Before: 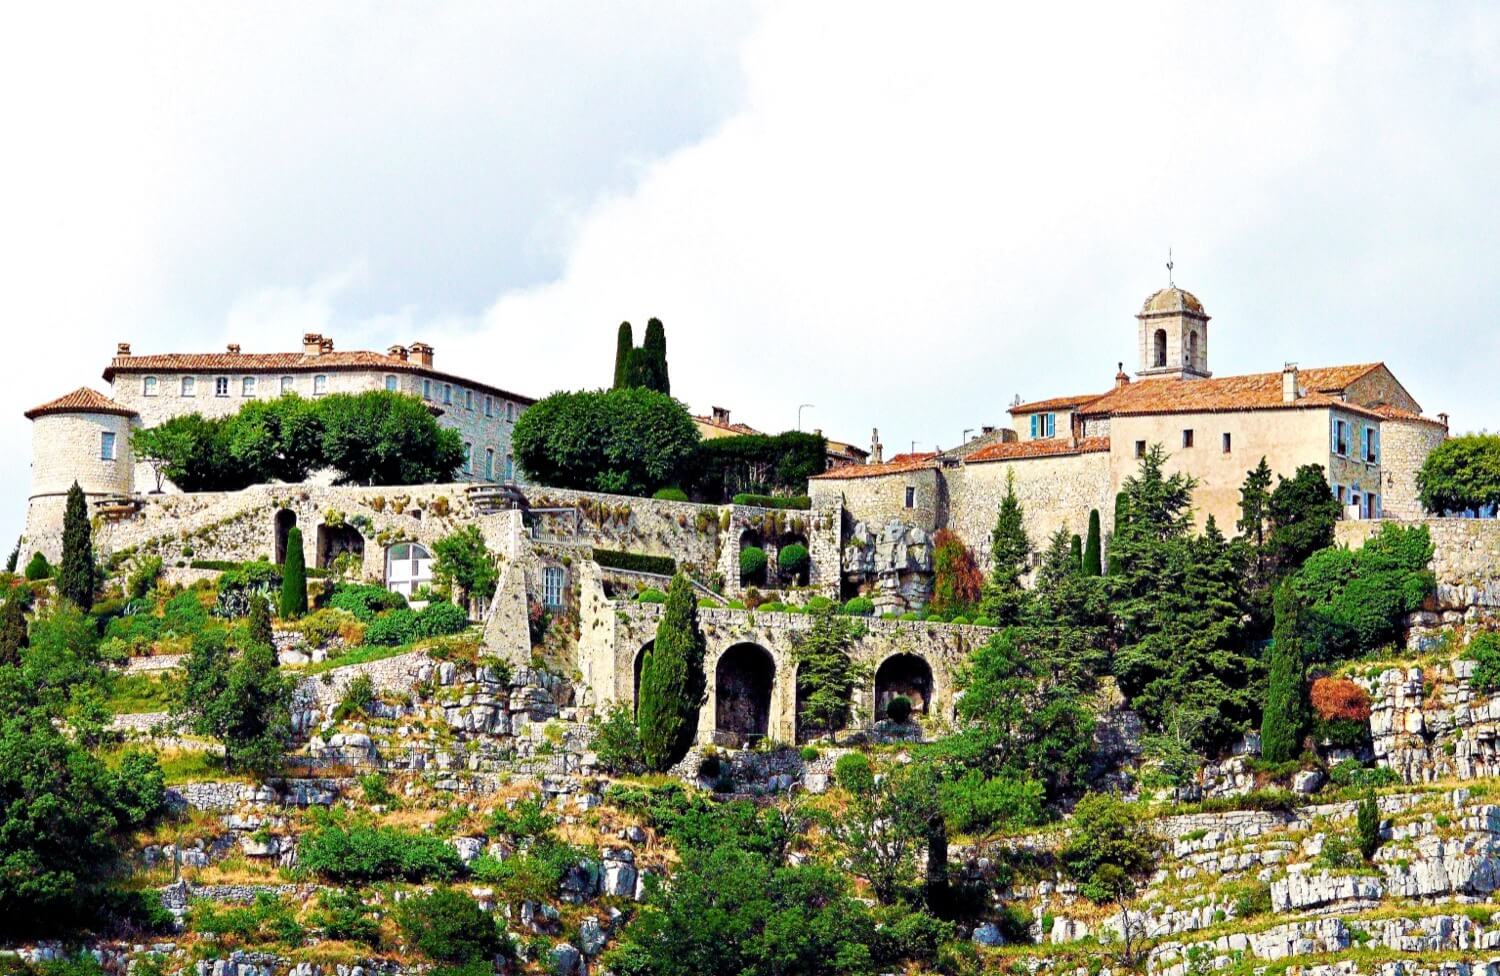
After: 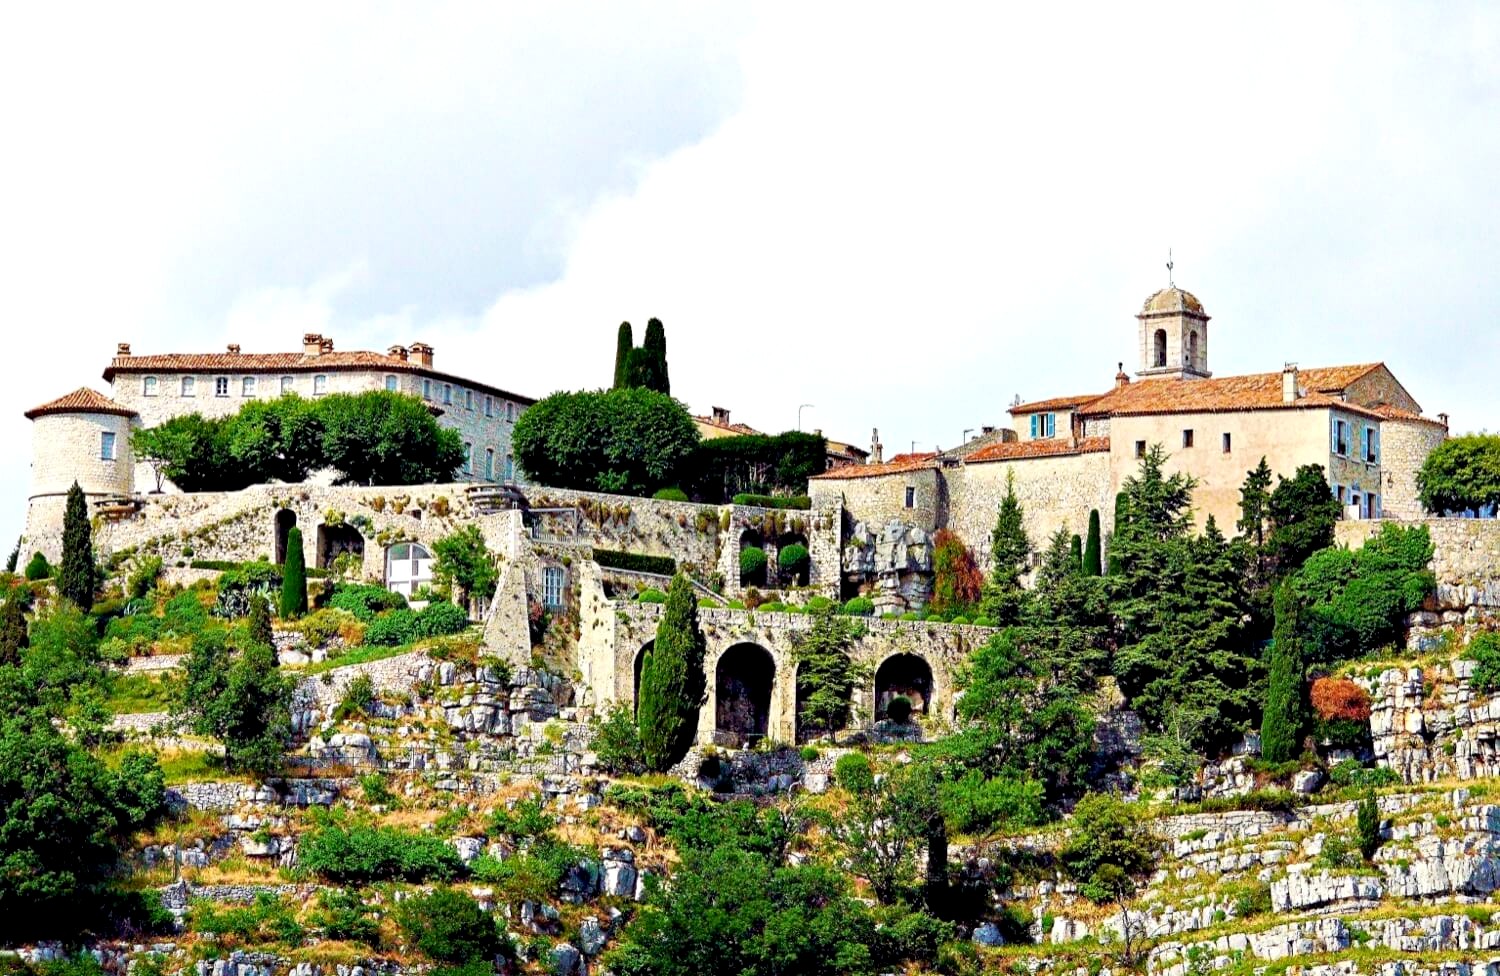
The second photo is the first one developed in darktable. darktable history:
white balance: emerald 1
exposure: black level correction 0.007, exposure 0.093 EV, compensate highlight preservation false
